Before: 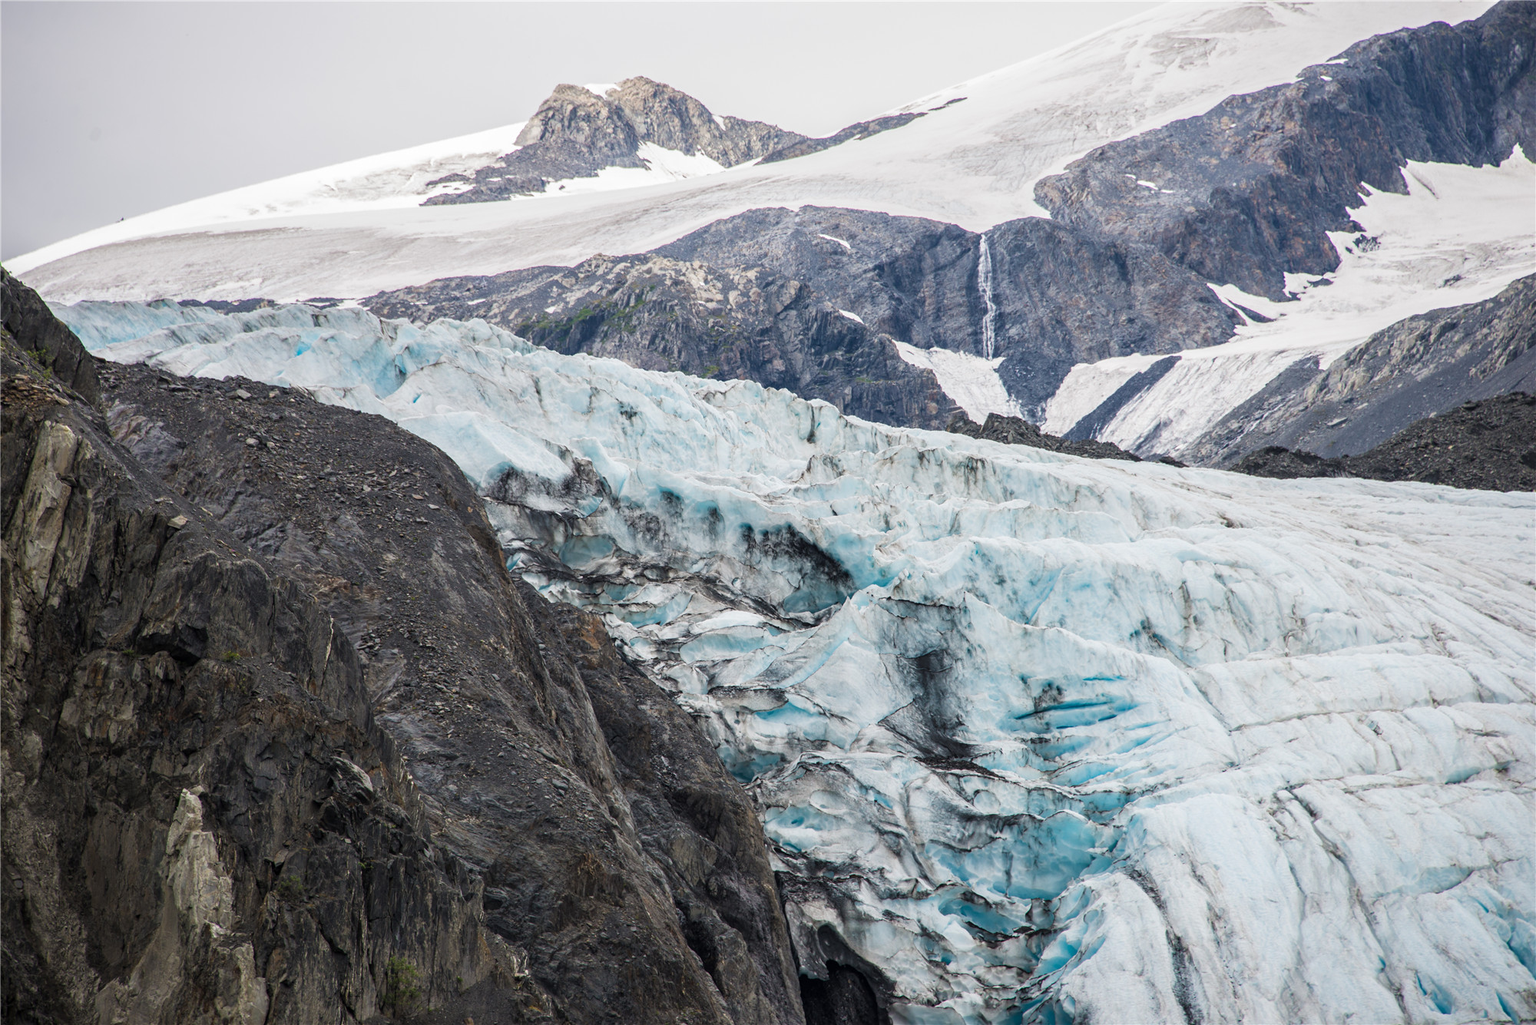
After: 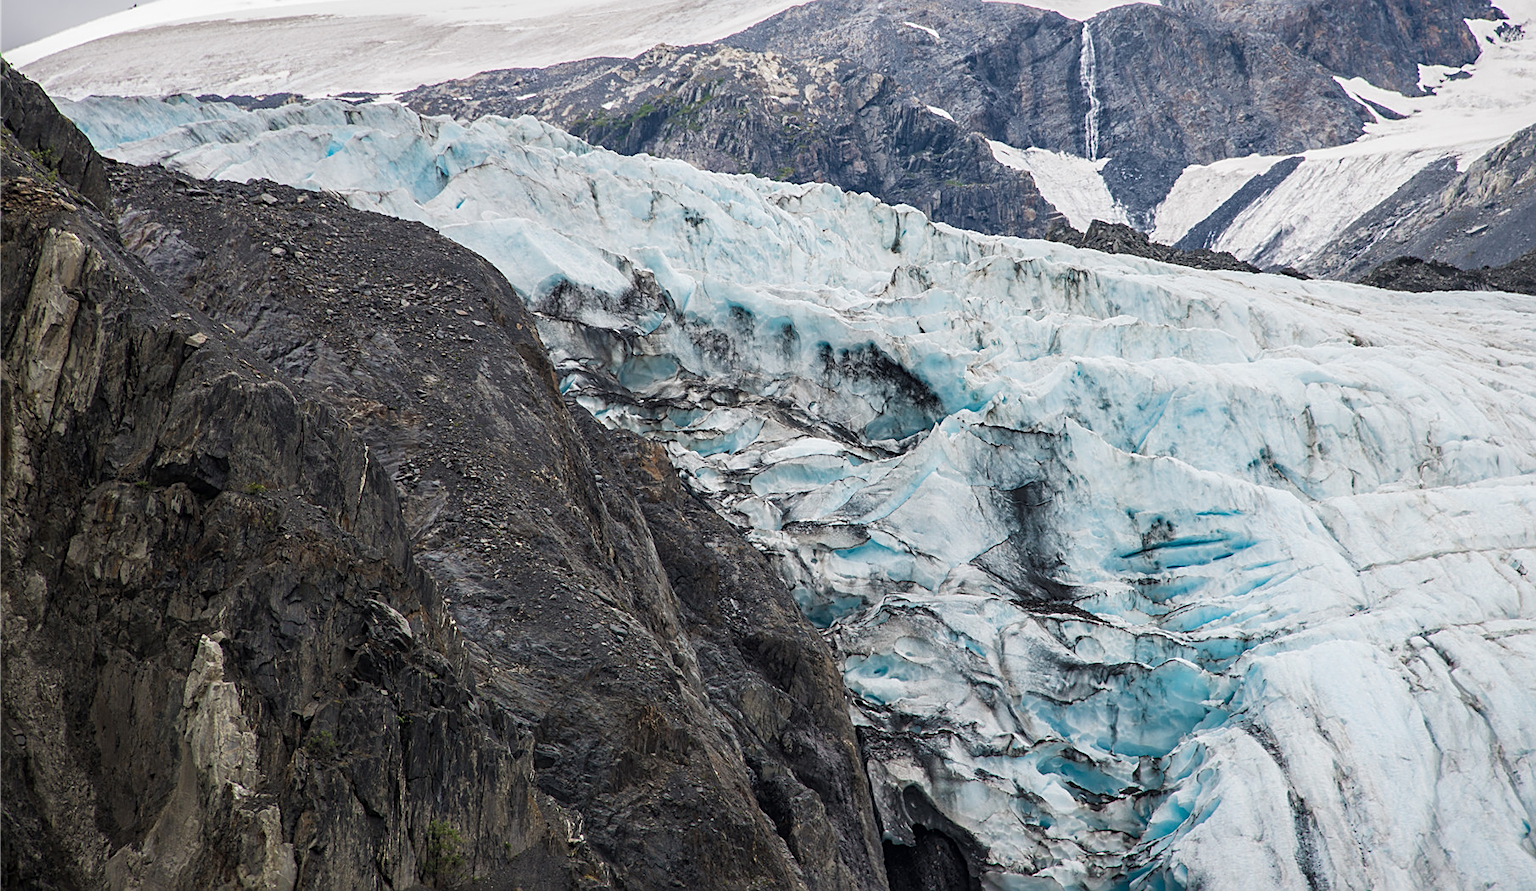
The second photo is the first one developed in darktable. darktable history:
crop: top 20.916%, right 9.437%, bottom 0.316%
sharpen: on, module defaults
